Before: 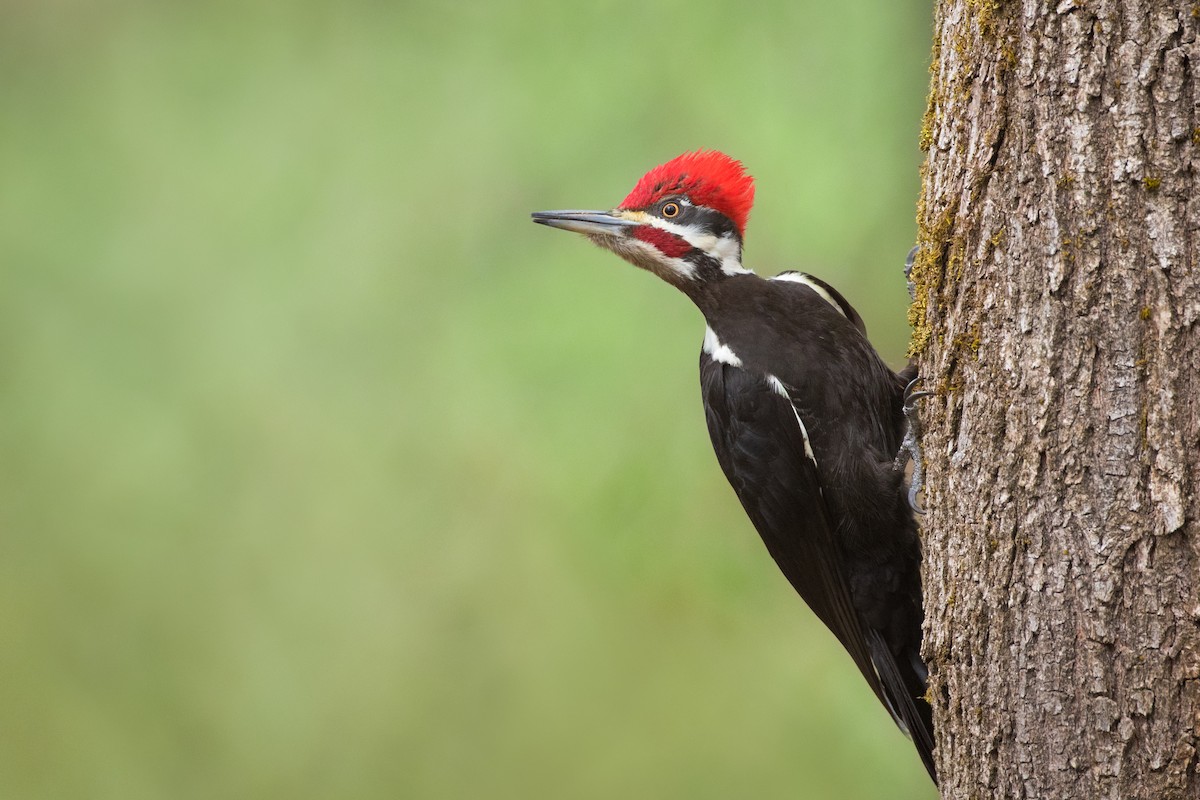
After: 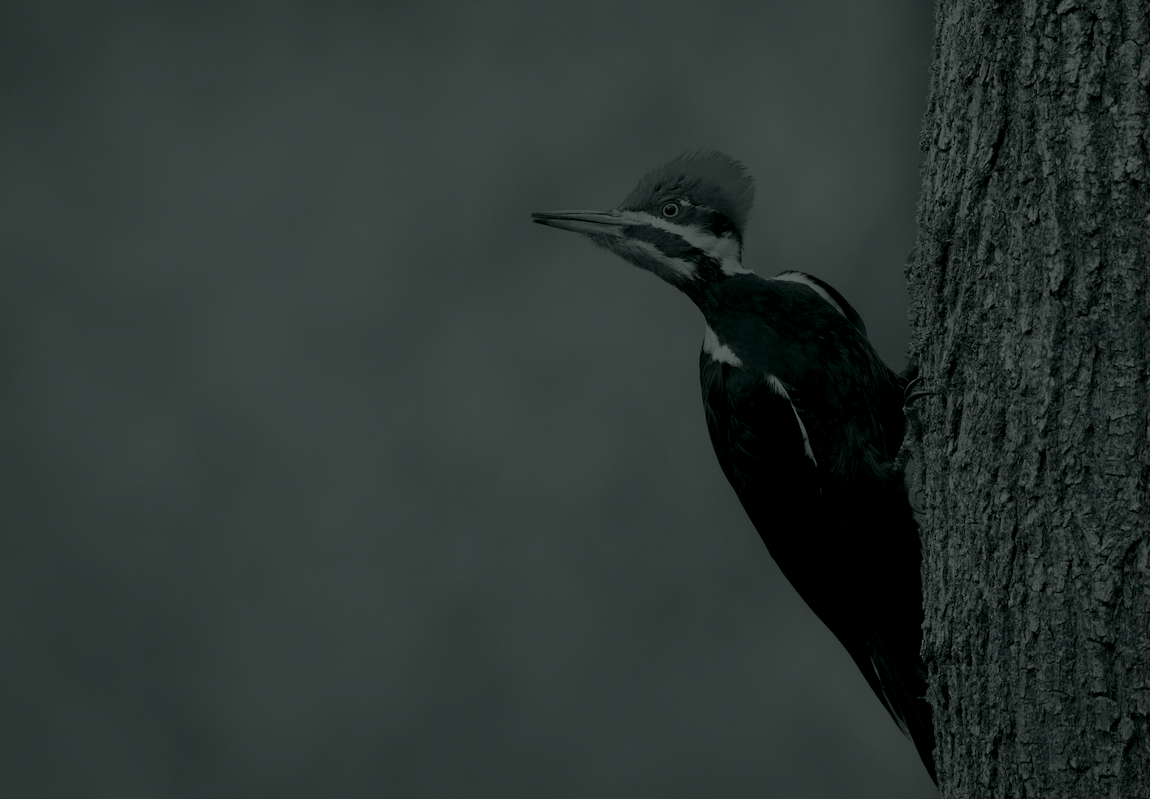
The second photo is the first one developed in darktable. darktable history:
rgb levels: mode RGB, independent channels, levels [[0, 0.474, 1], [0, 0.5, 1], [0, 0.5, 1]]
colorize: hue 90°, saturation 19%, lightness 1.59%, version 1
exposure: black level correction 0.002, exposure 0.15 EV, compensate highlight preservation false
crop: right 4.126%, bottom 0.031%
